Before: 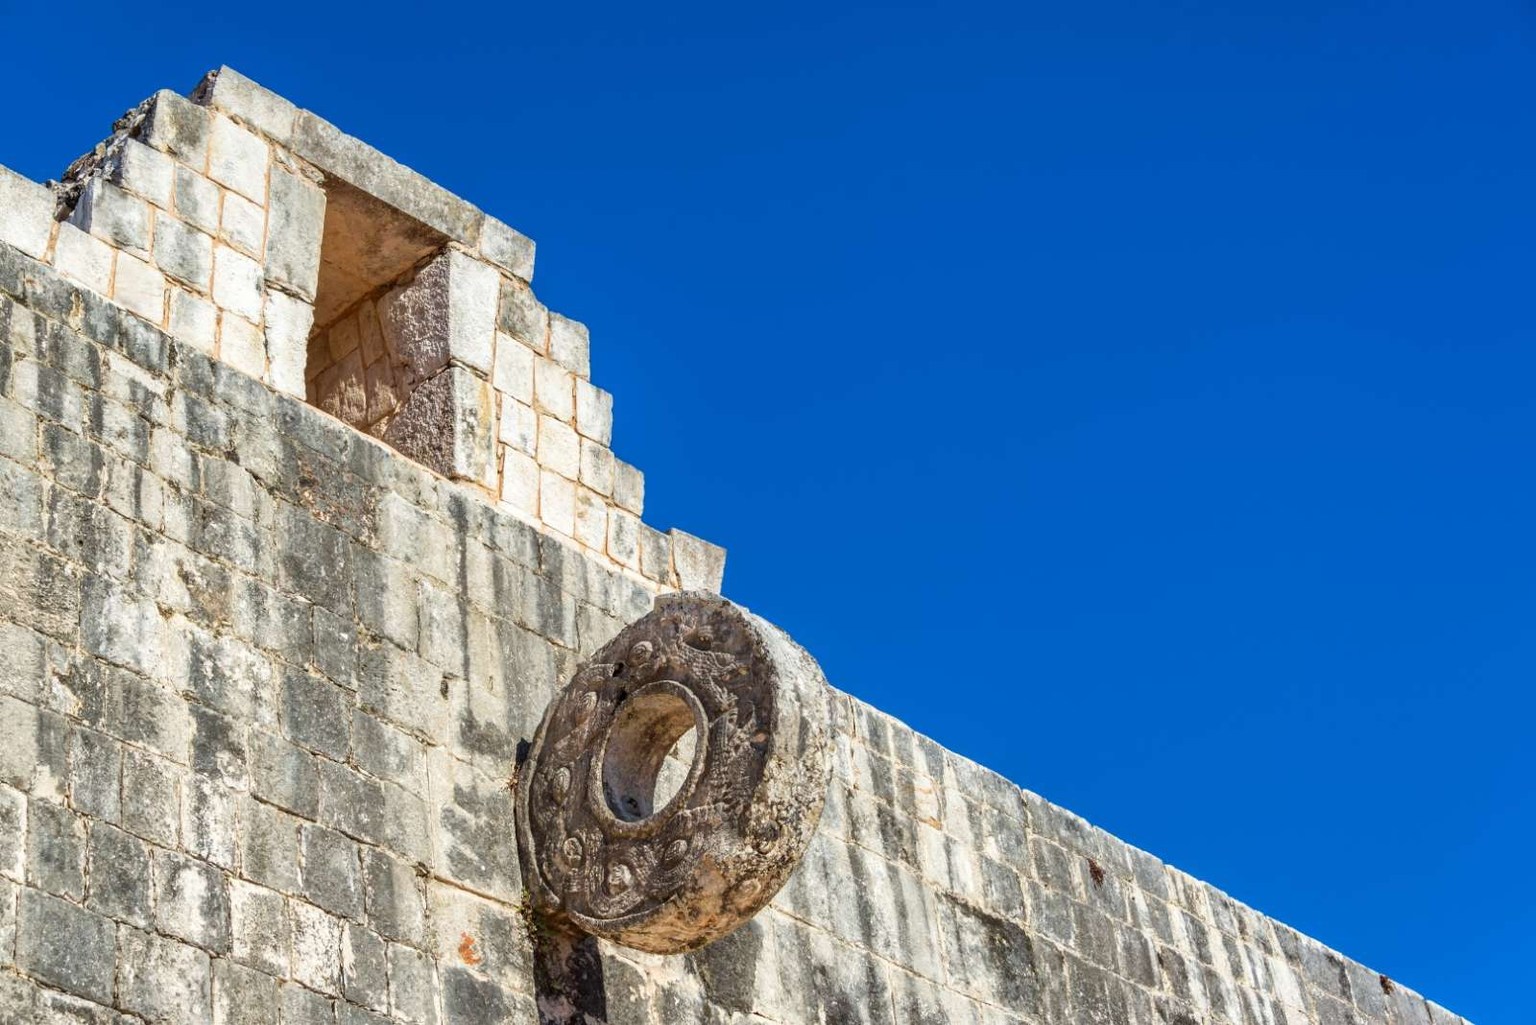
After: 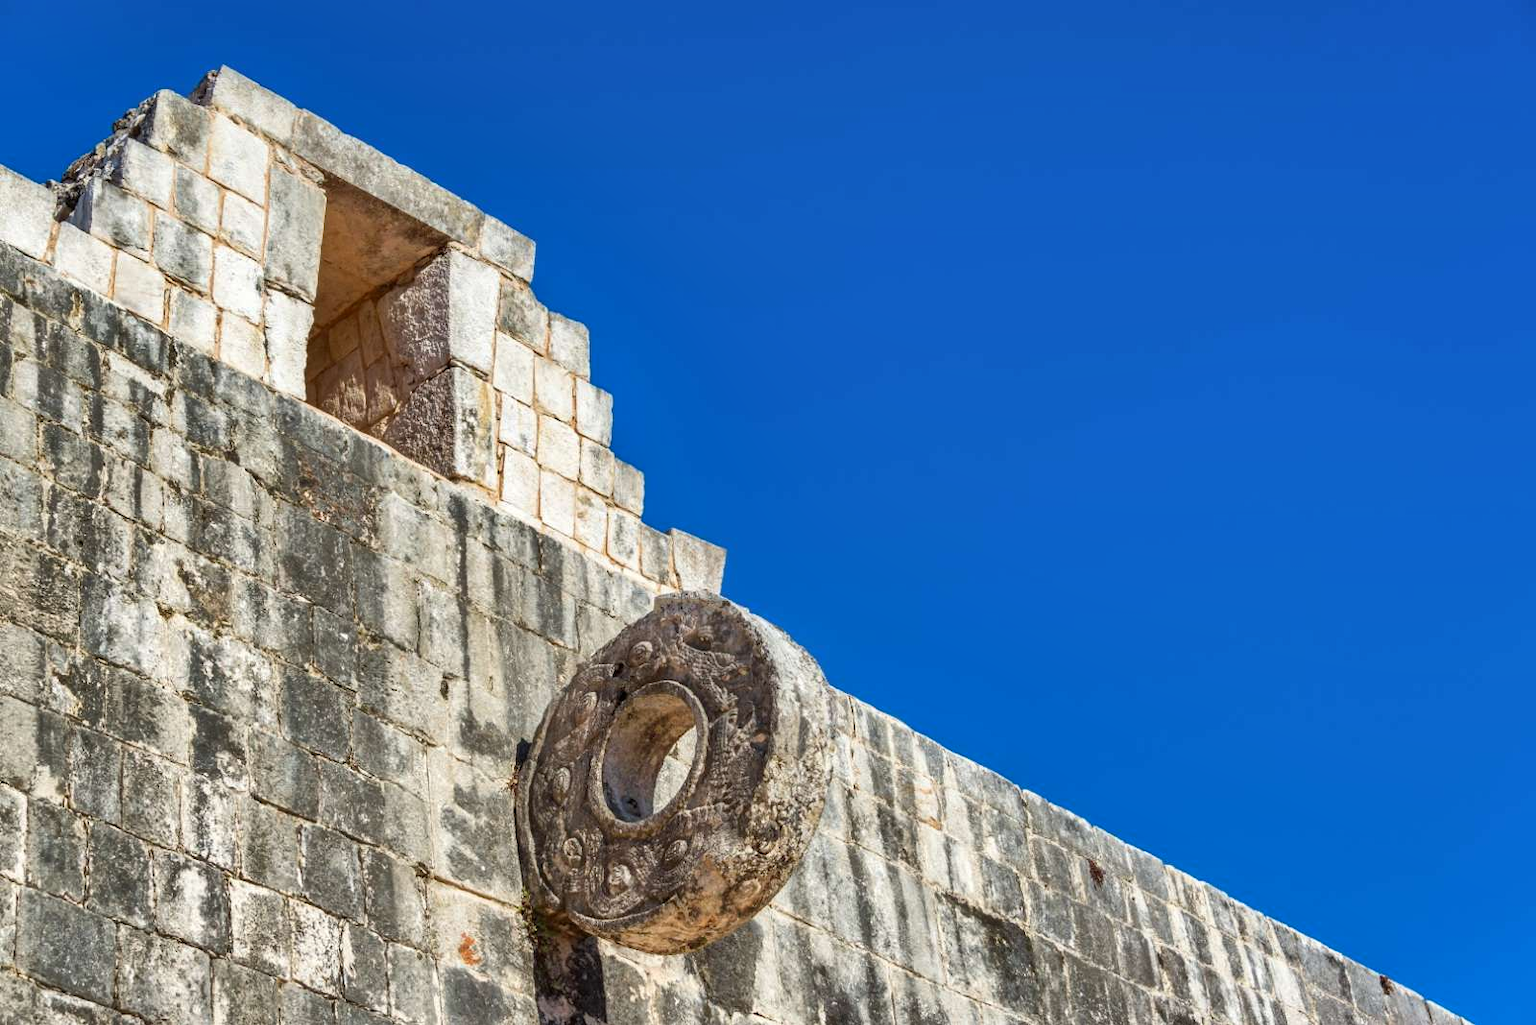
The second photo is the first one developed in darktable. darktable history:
rgb levels: preserve colors max RGB
shadows and highlights: white point adjustment 0.1, highlights -70, soften with gaussian
